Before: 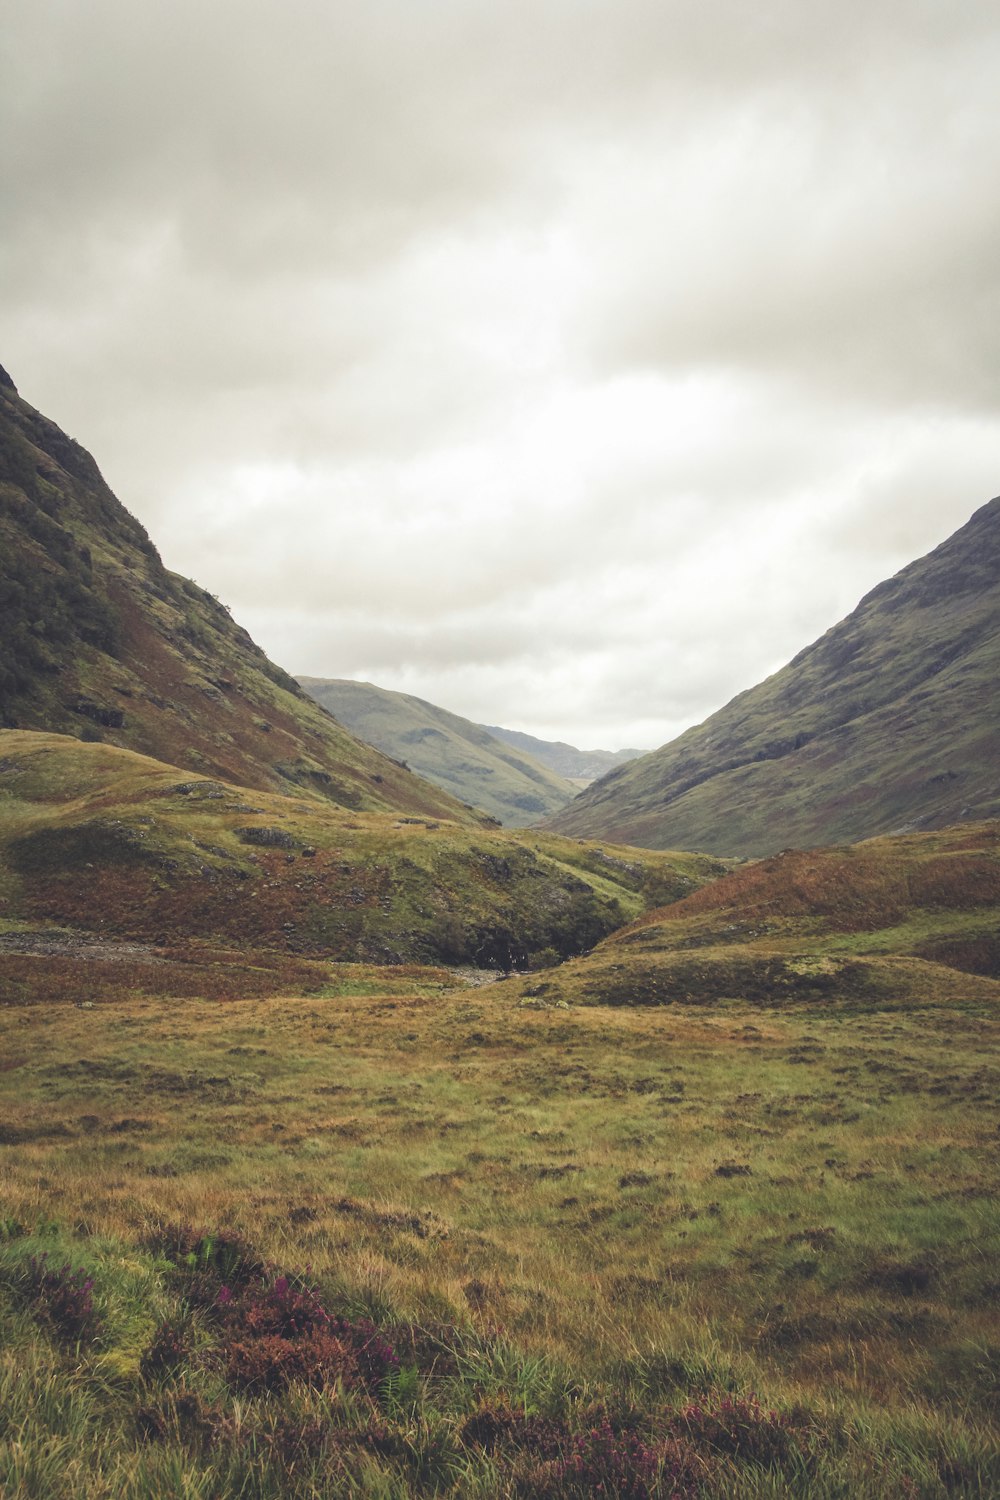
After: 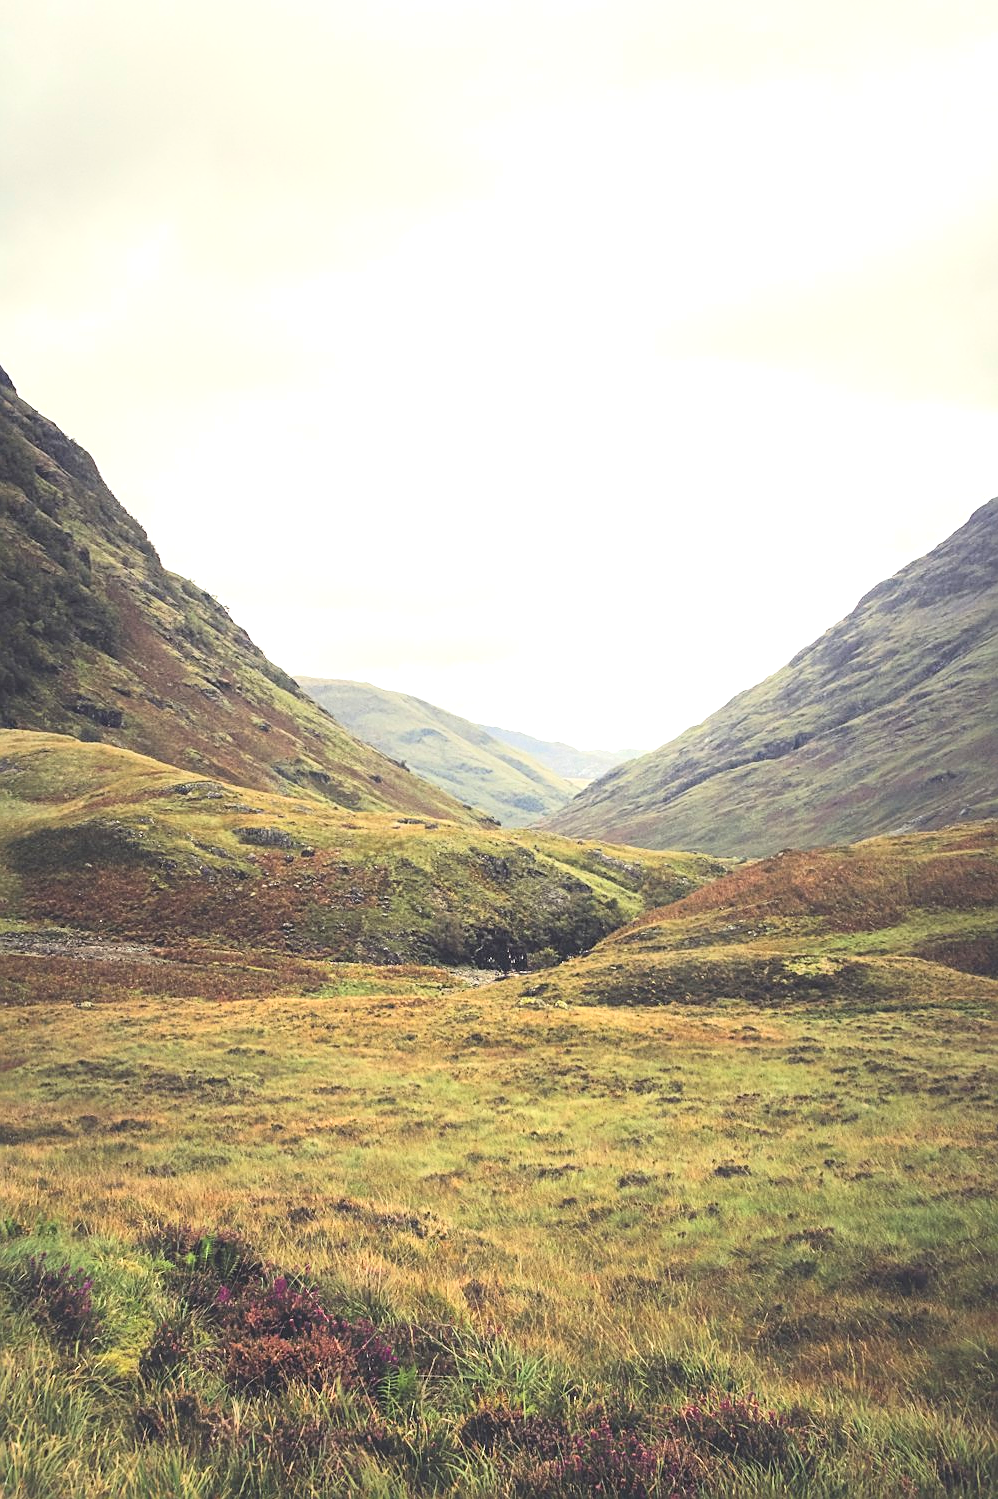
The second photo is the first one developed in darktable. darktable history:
crop and rotate: left 0.18%, bottom 0.006%
sharpen: on, module defaults
tone equalizer: -8 EV -0.773 EV, -7 EV -0.674 EV, -6 EV -0.584 EV, -5 EV -0.418 EV, -3 EV 0.377 EV, -2 EV 0.6 EV, -1 EV 0.682 EV, +0 EV 0.728 EV
contrast brightness saturation: contrast 0.202, brightness 0.163, saturation 0.215
